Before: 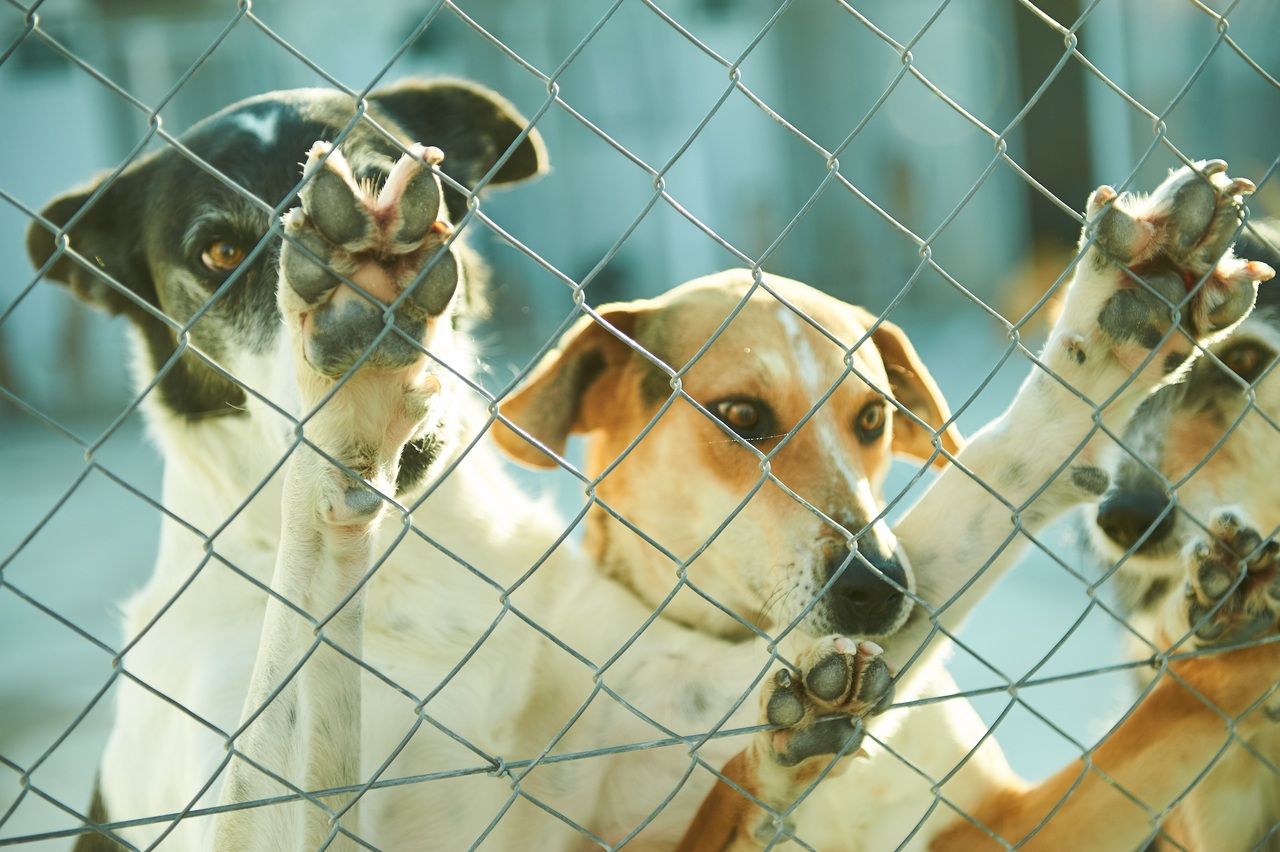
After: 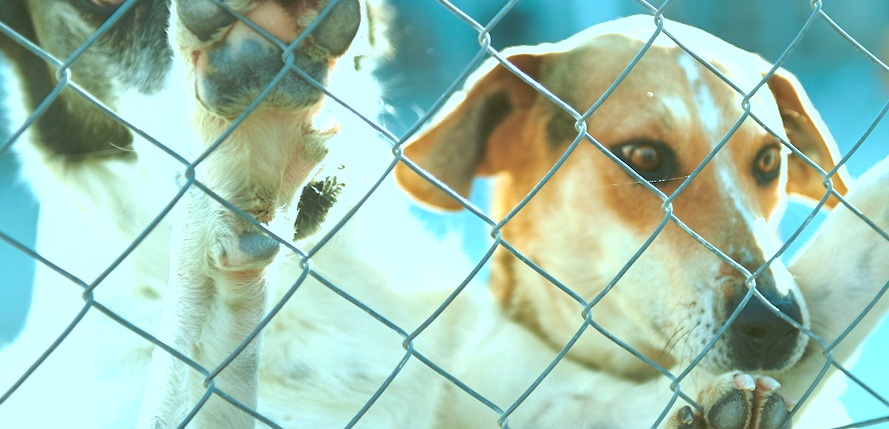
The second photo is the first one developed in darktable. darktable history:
levels: mode automatic
shadows and highlights: on, module defaults
crop: left 11.123%, top 27.61%, right 18.3%, bottom 17.034%
rotate and perspective: rotation -0.013°, lens shift (vertical) -0.027, lens shift (horizontal) 0.178, crop left 0.016, crop right 0.989, crop top 0.082, crop bottom 0.918
exposure: black level correction 0.001, exposure 0.5 EV, compensate exposure bias true, compensate highlight preservation false
color correction: highlights a* -9.35, highlights b* -23.15
